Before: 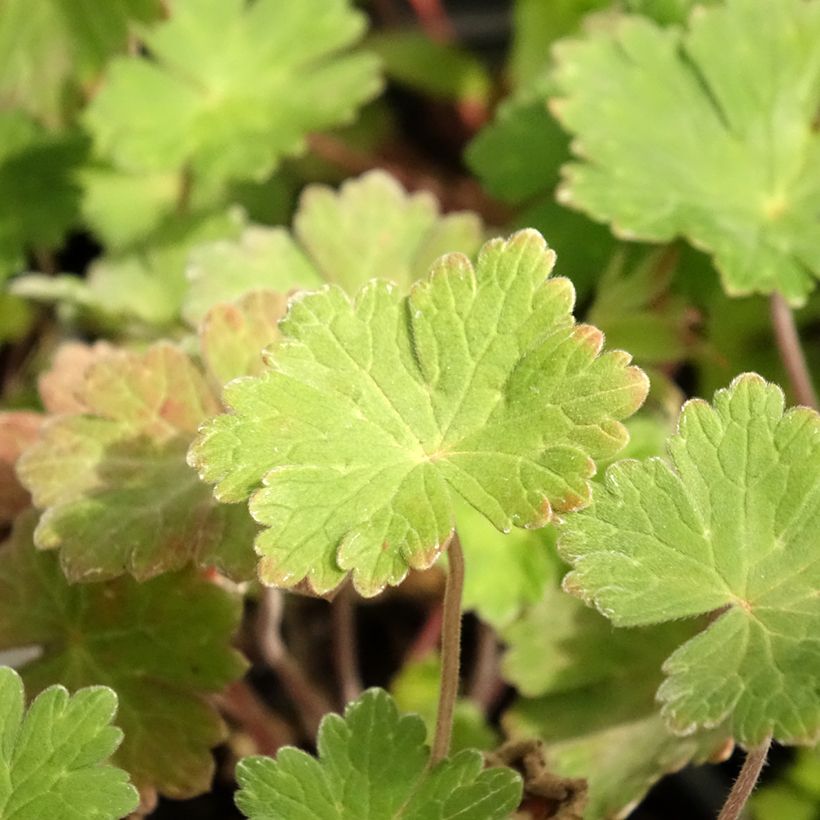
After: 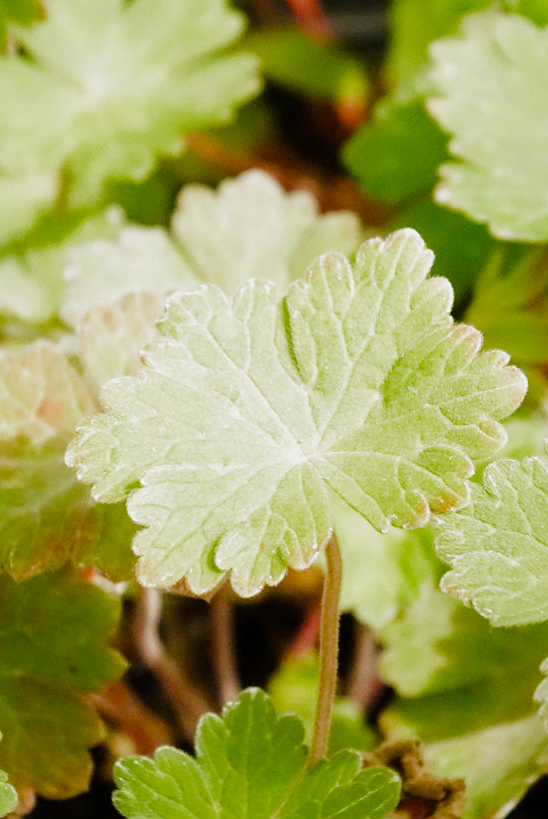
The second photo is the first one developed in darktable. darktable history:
color balance rgb: perceptual saturation grading › global saturation 20.466%, perceptual saturation grading › highlights -19.962%, perceptual saturation grading › shadows 29.397%, perceptual brilliance grading › global brilliance 10.422%, perceptual brilliance grading › shadows 14.798%, global vibrance 12.827%
crop and rotate: left 14.934%, right 18.136%
filmic rgb: black relative exposure -11.39 EV, white relative exposure 3.24 EV, threshold 3 EV, hardness 6.76, add noise in highlights 0.001, preserve chrominance no, color science v3 (2019), use custom middle-gray values true, contrast in highlights soft, enable highlight reconstruction true
